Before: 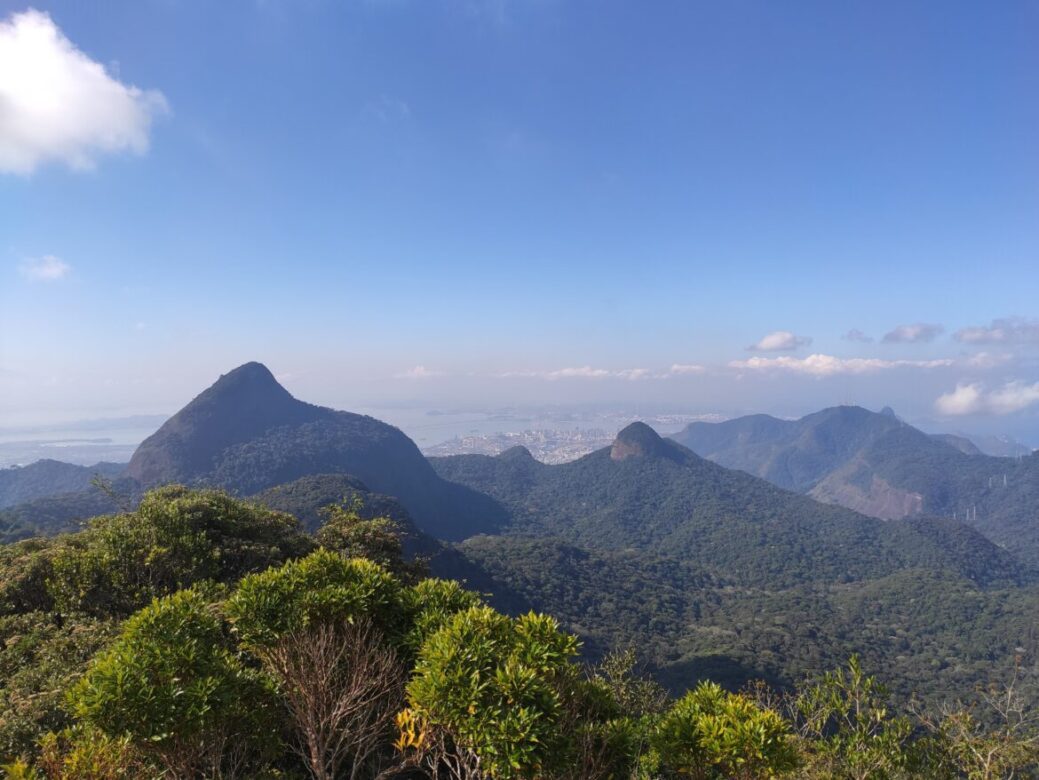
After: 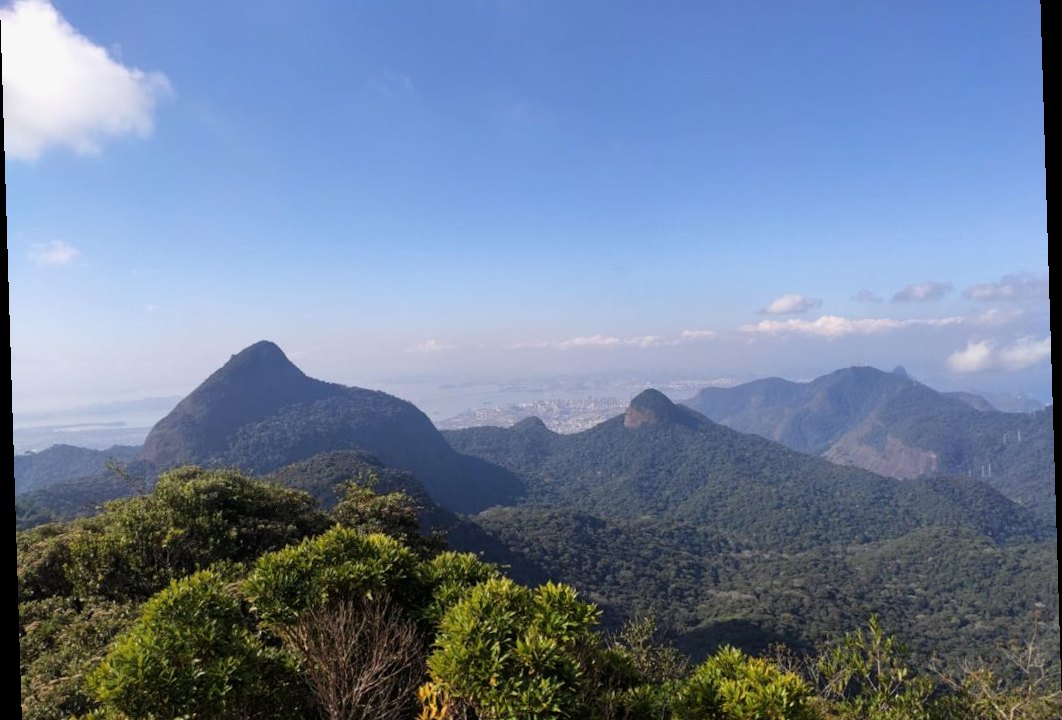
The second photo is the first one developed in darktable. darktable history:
filmic rgb: black relative exposure -12.8 EV, white relative exposure 2.8 EV, threshold 3 EV, target black luminance 0%, hardness 8.54, latitude 70.41%, contrast 1.133, shadows ↔ highlights balance -0.395%, color science v4 (2020), enable highlight reconstruction true
rotate and perspective: rotation -1.75°, automatic cropping off
crop and rotate: top 5.609%, bottom 5.609%
